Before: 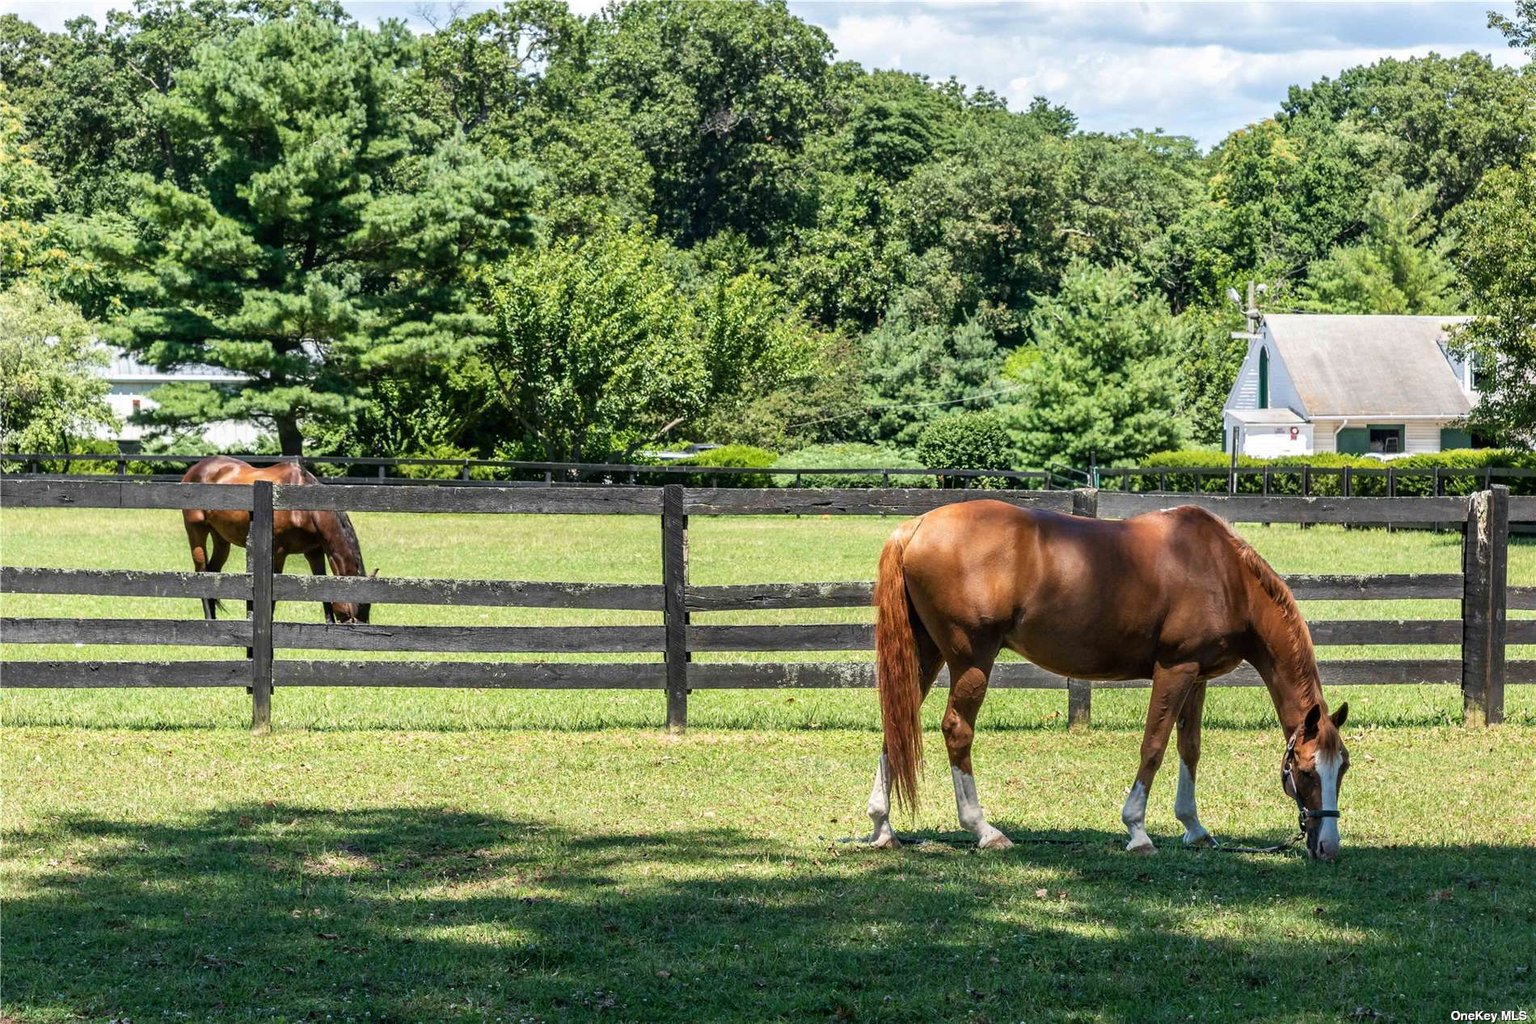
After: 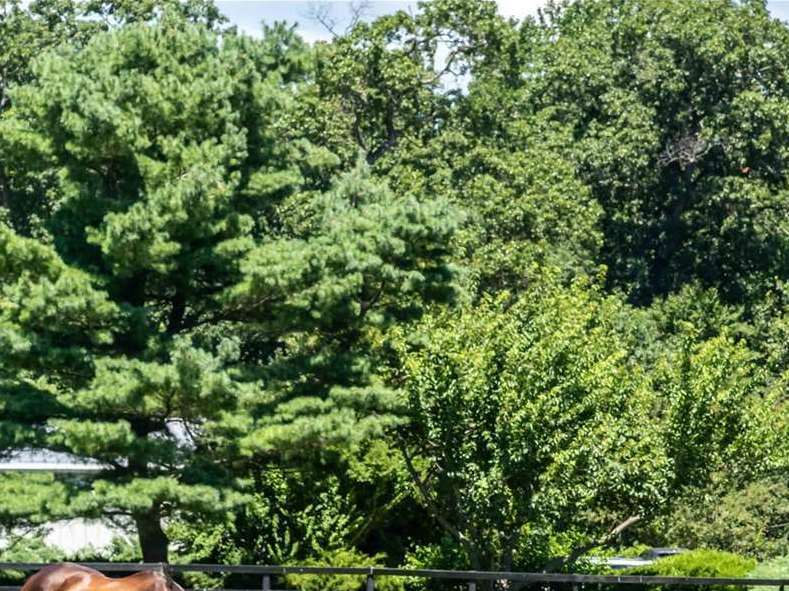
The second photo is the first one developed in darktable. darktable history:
crop and rotate: left 10.892%, top 0.099%, right 47.573%, bottom 53.21%
